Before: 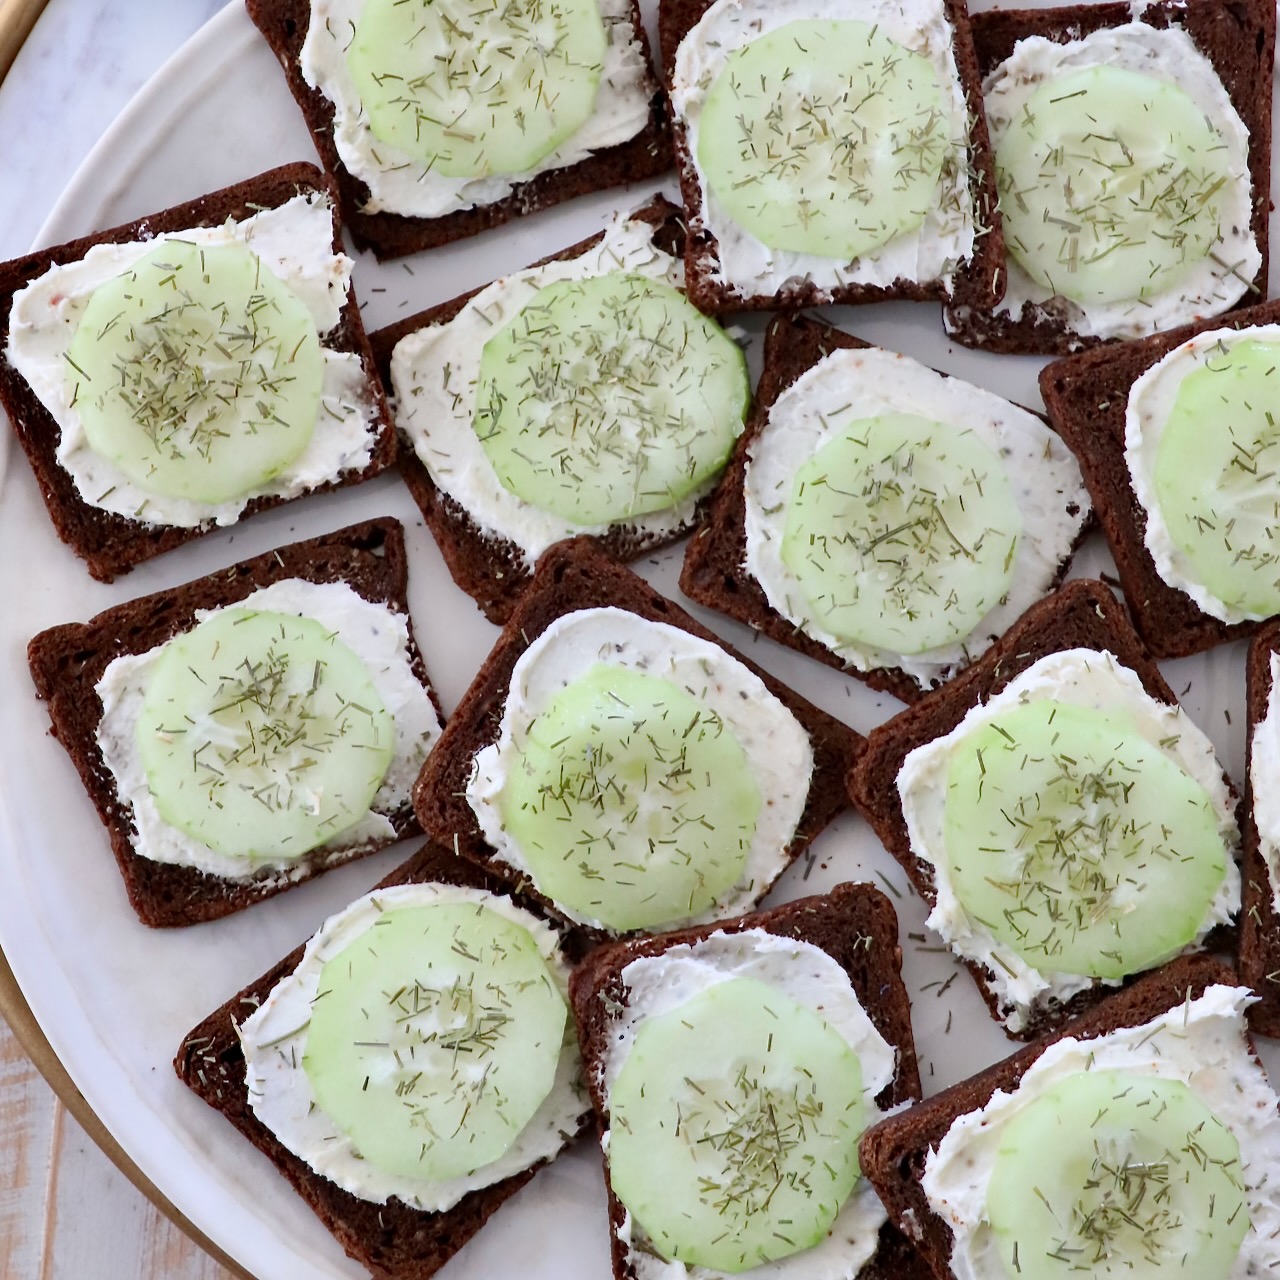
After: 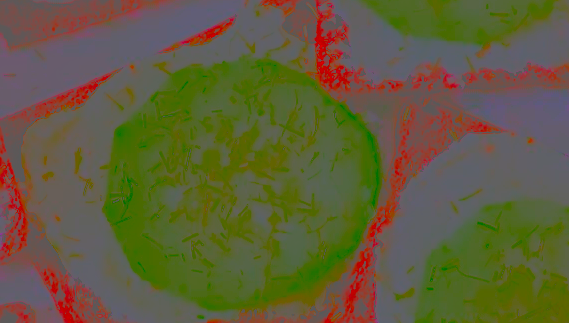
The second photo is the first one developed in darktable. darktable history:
sharpen: radius 1.35, amount 1.248, threshold 0.803
base curve: curves: ch0 [(0, 0) (0.032, 0.025) (0.121, 0.166) (0.206, 0.329) (0.605, 0.79) (1, 1)], preserve colors none
color balance rgb: linear chroma grading › global chroma 14.558%, perceptual saturation grading › global saturation 35.874%, global vibrance 20%
crop: left 28.838%, top 16.87%, right 26.678%, bottom 57.818%
local contrast: on, module defaults
contrast brightness saturation: contrast -0.971, brightness -0.169, saturation 0.739
